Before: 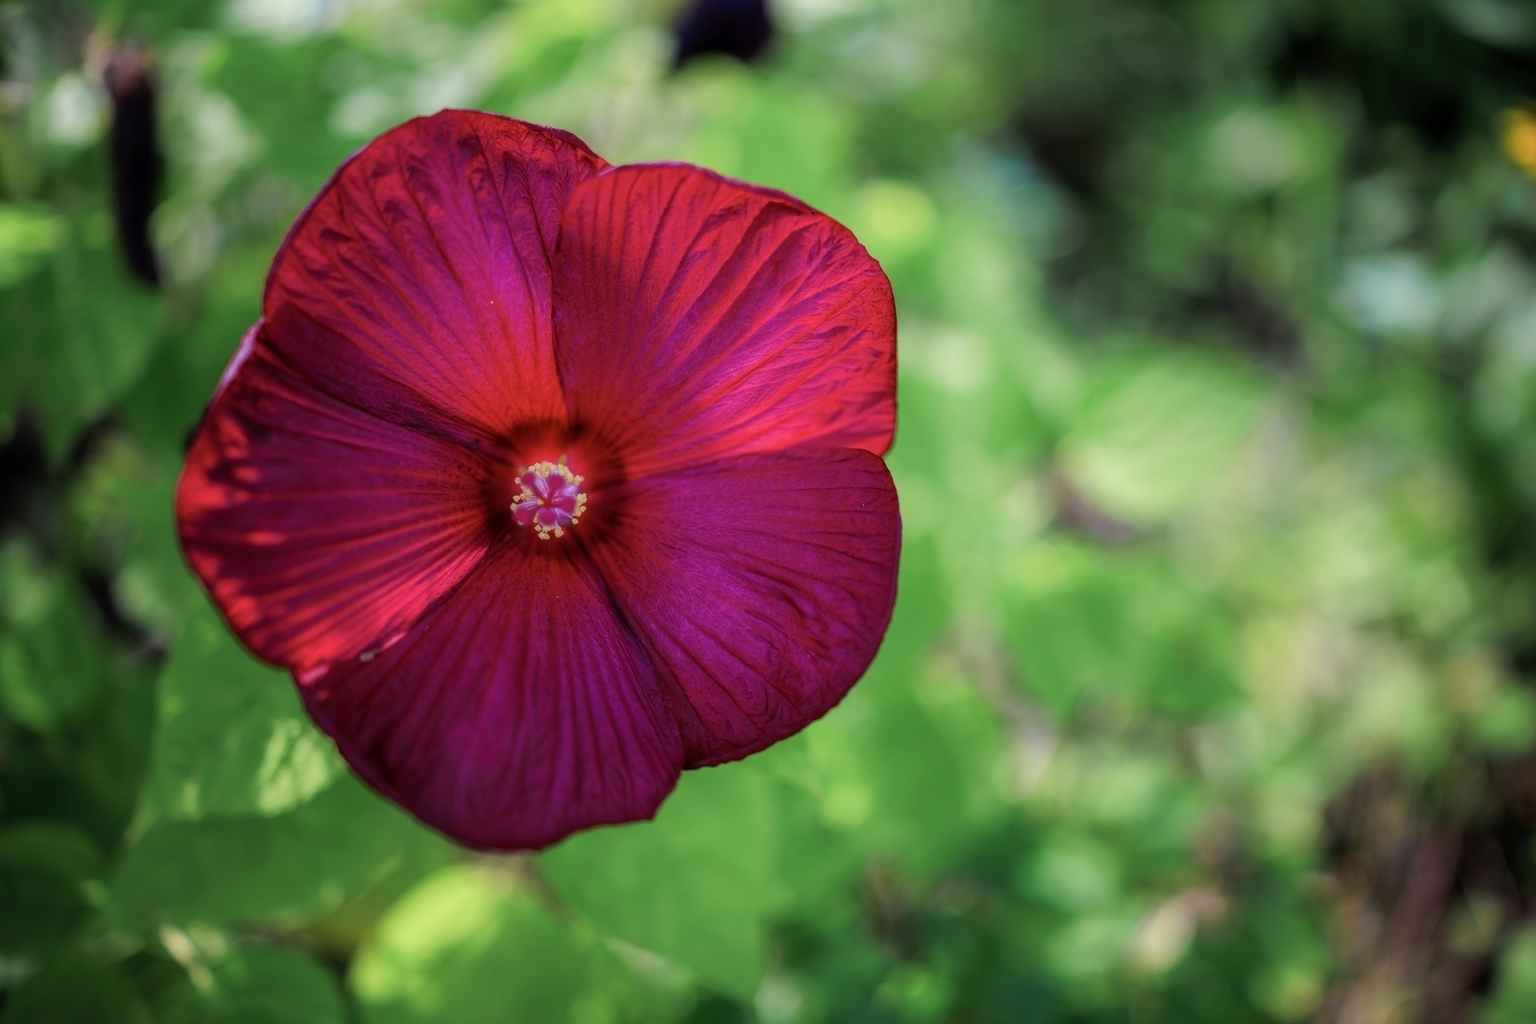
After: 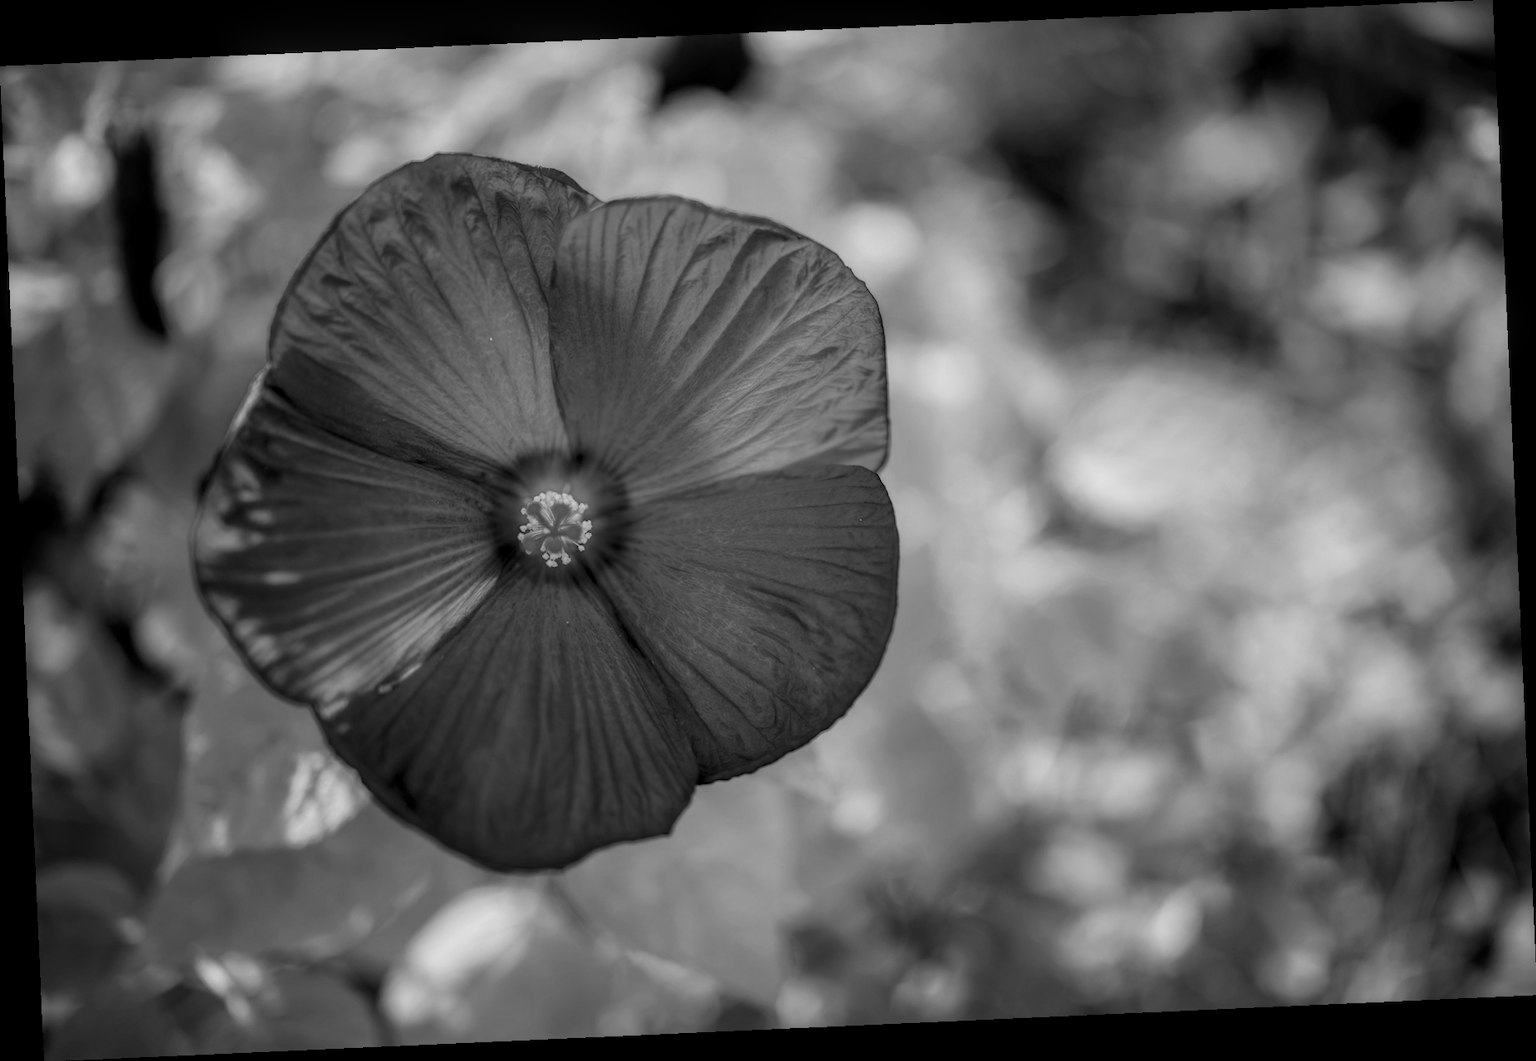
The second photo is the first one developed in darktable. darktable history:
tone equalizer: on, module defaults
rotate and perspective: rotation -2.56°, automatic cropping off
local contrast: on, module defaults
monochrome: a 32, b 64, size 2.3
